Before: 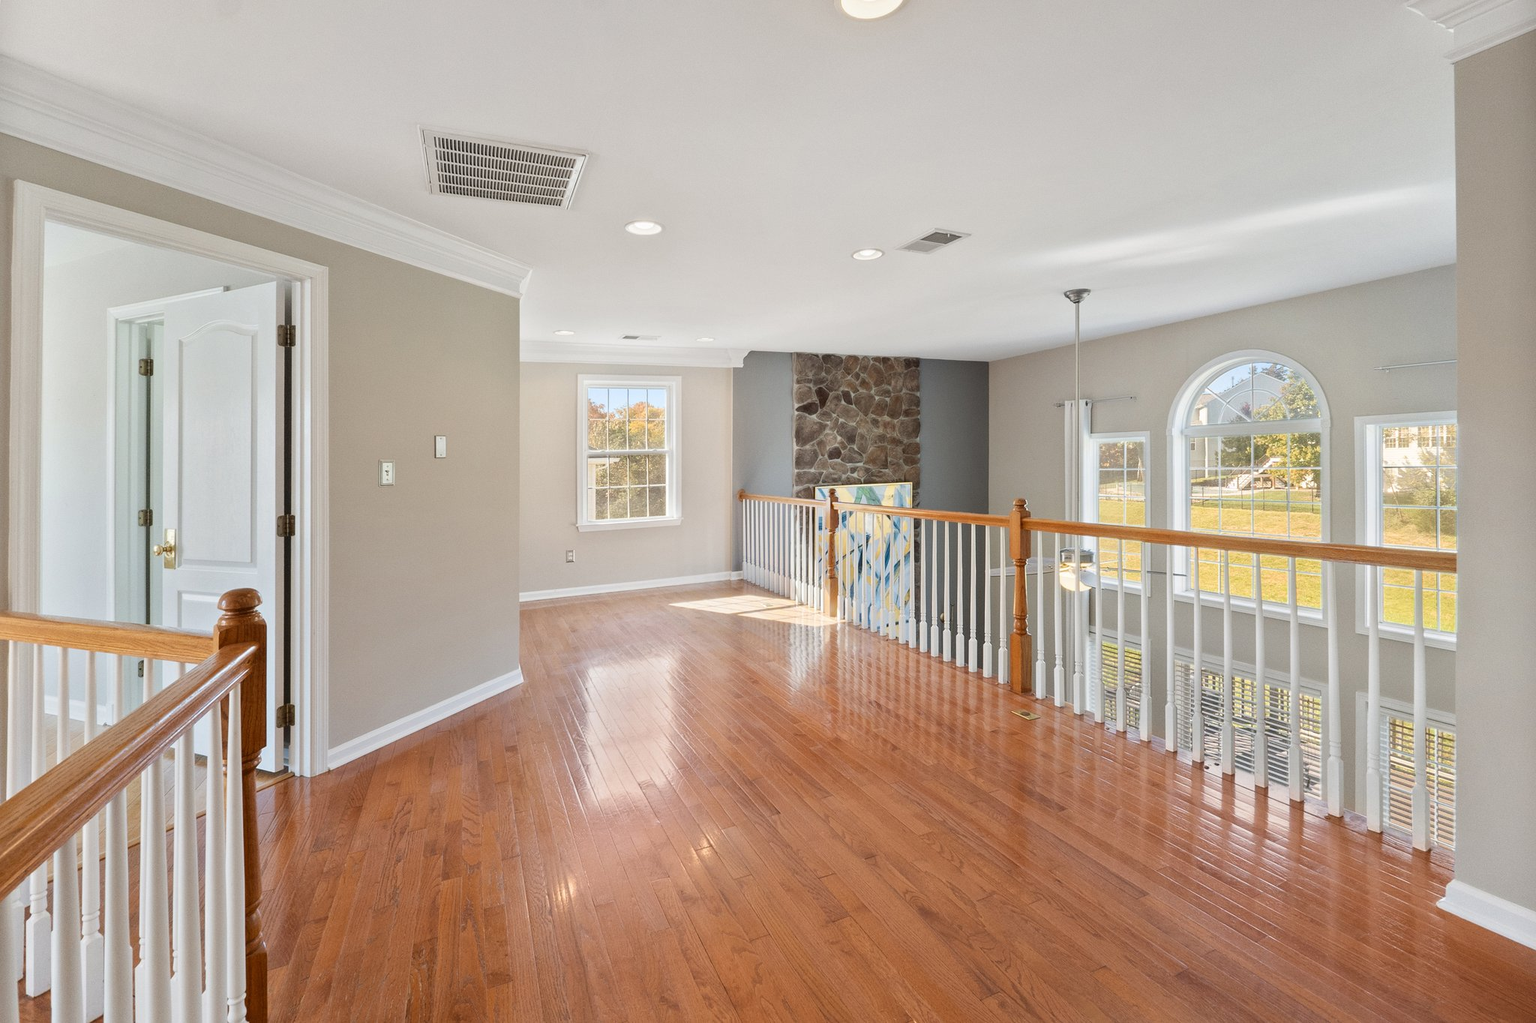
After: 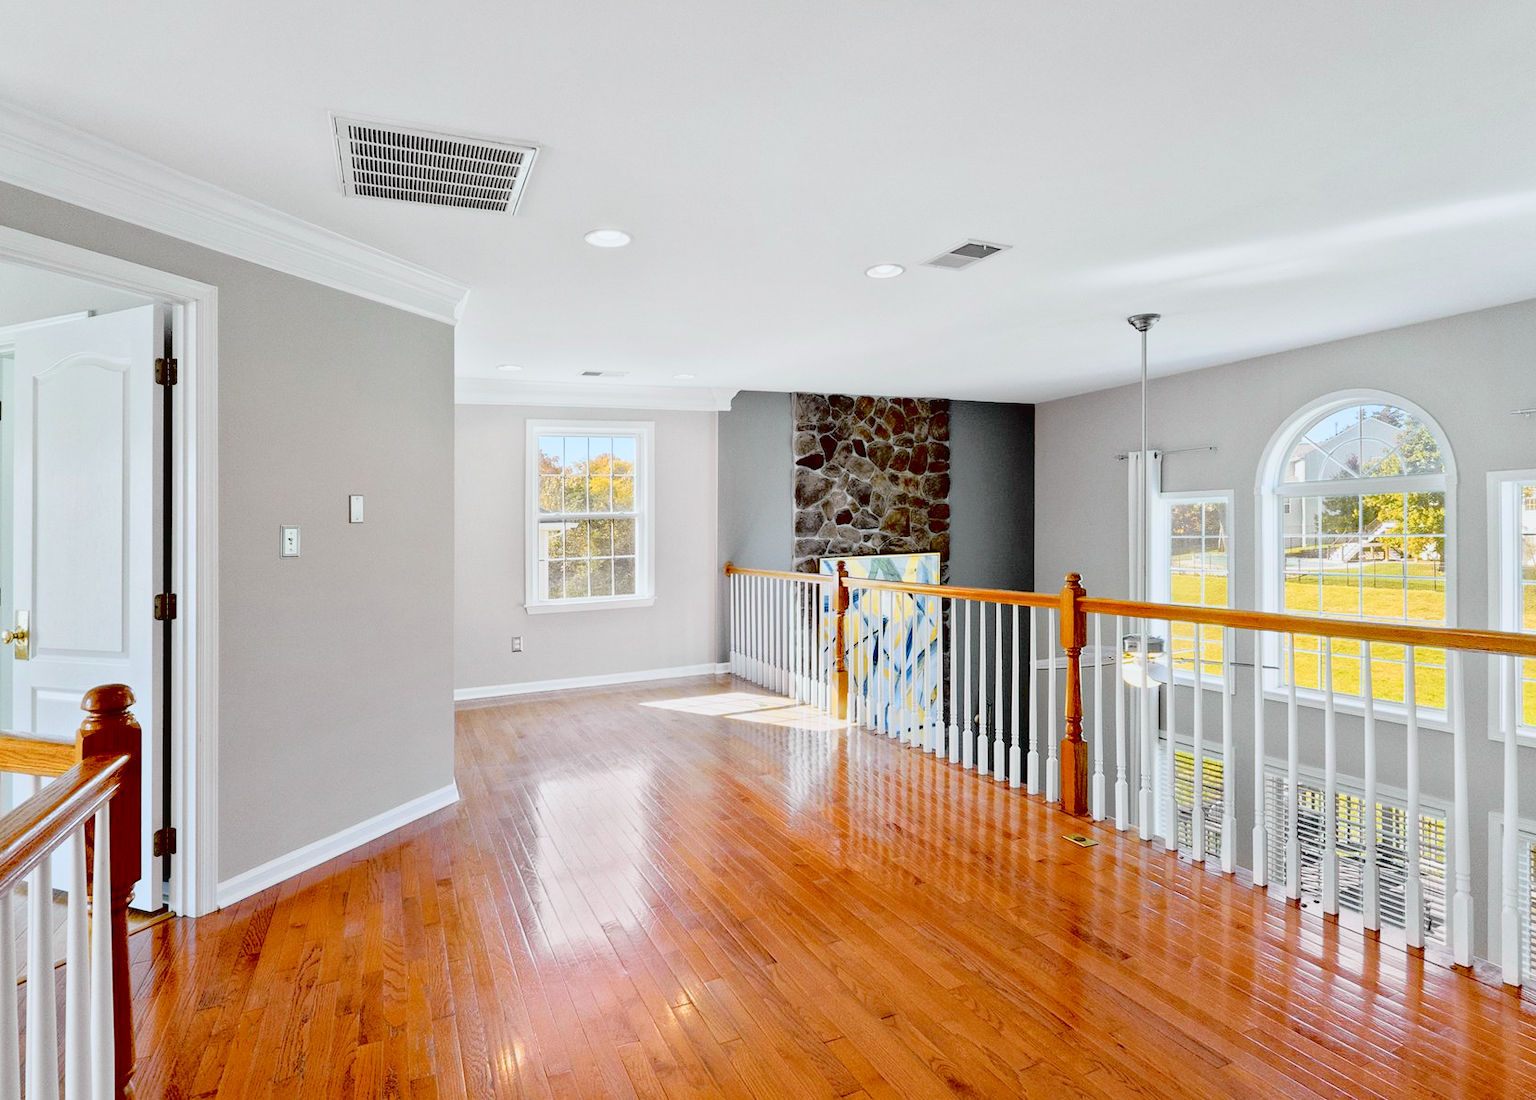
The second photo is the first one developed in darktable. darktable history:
tone curve: curves: ch0 [(0, 0.029) (0.168, 0.142) (0.359, 0.44) (0.469, 0.544) (0.634, 0.722) (0.858, 0.903) (1, 0.968)]; ch1 [(0, 0) (0.437, 0.453) (0.472, 0.47) (0.502, 0.502) (0.54, 0.534) (0.57, 0.592) (0.618, 0.66) (0.699, 0.749) (0.859, 0.919) (1, 1)]; ch2 [(0, 0) (0.33, 0.301) (0.421, 0.443) (0.476, 0.498) (0.505, 0.503) (0.547, 0.557) (0.586, 0.634) (0.608, 0.676) (1, 1)], color space Lab, independent channels, preserve colors none
white balance: red 0.954, blue 1.079
exposure: black level correction 0.056, exposure -0.039 EV, compensate highlight preservation false
crop: left 9.929%, top 3.475%, right 9.188%, bottom 9.529%
